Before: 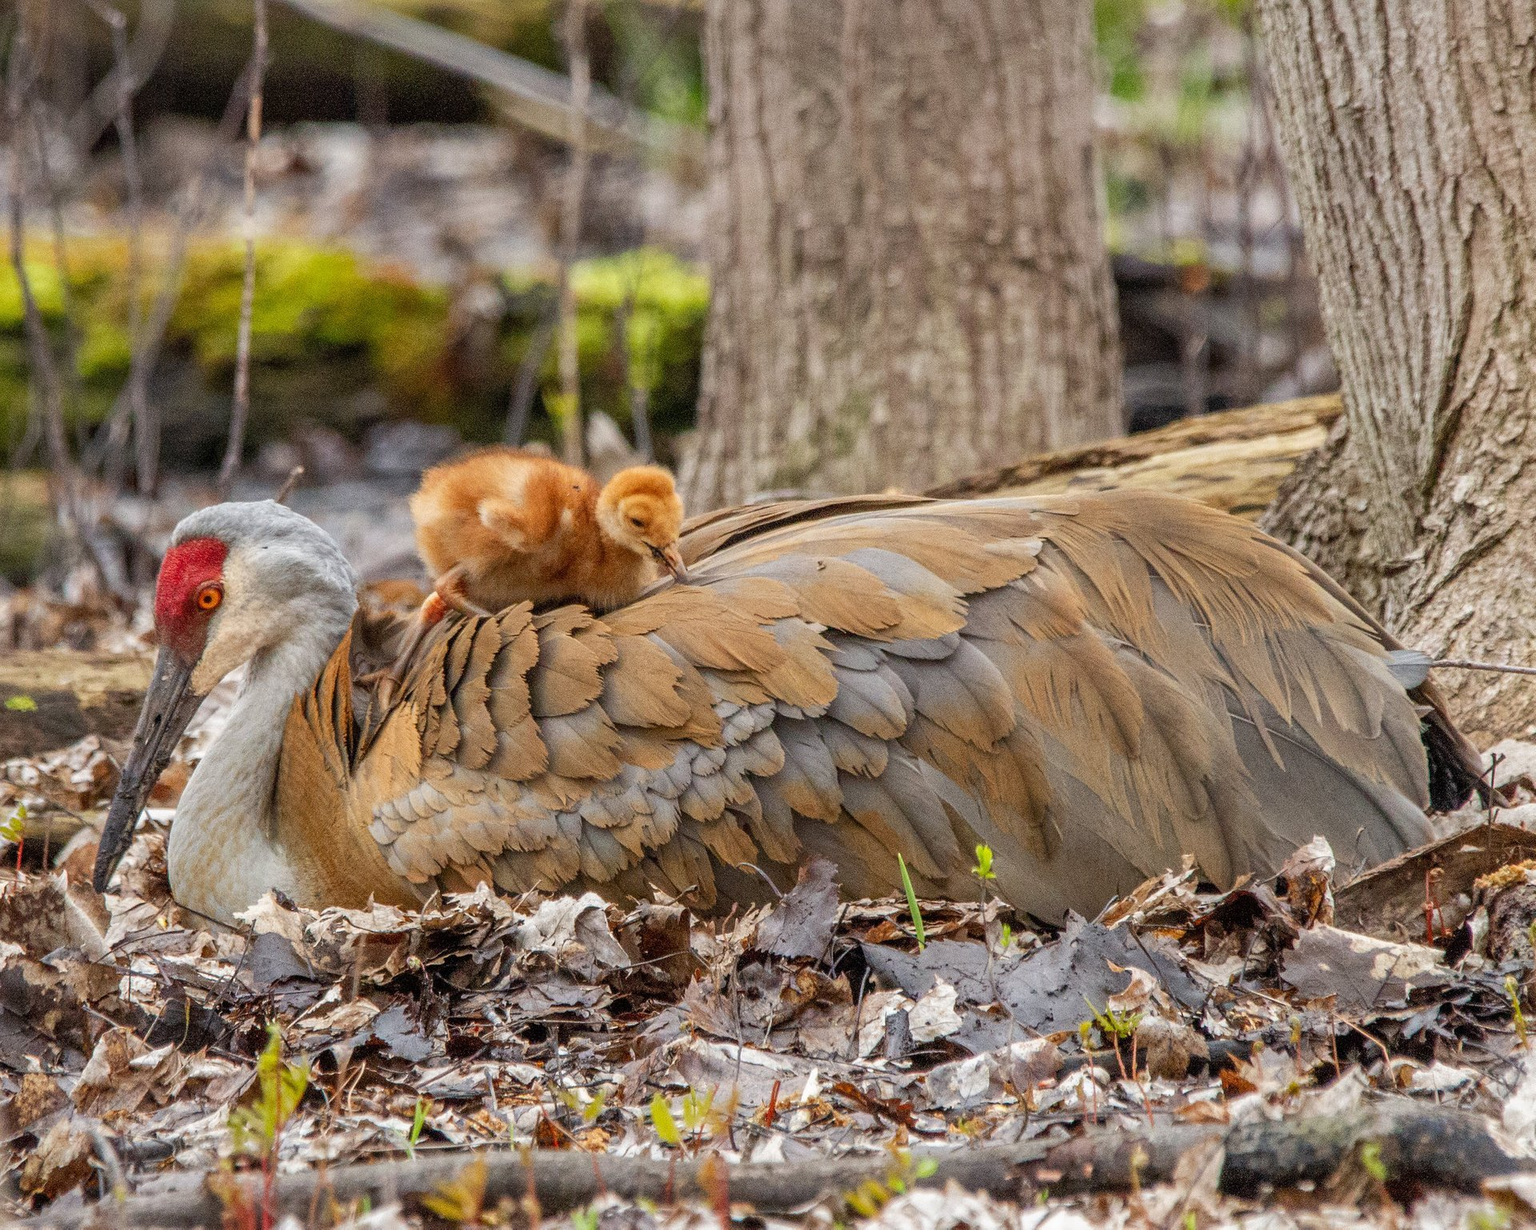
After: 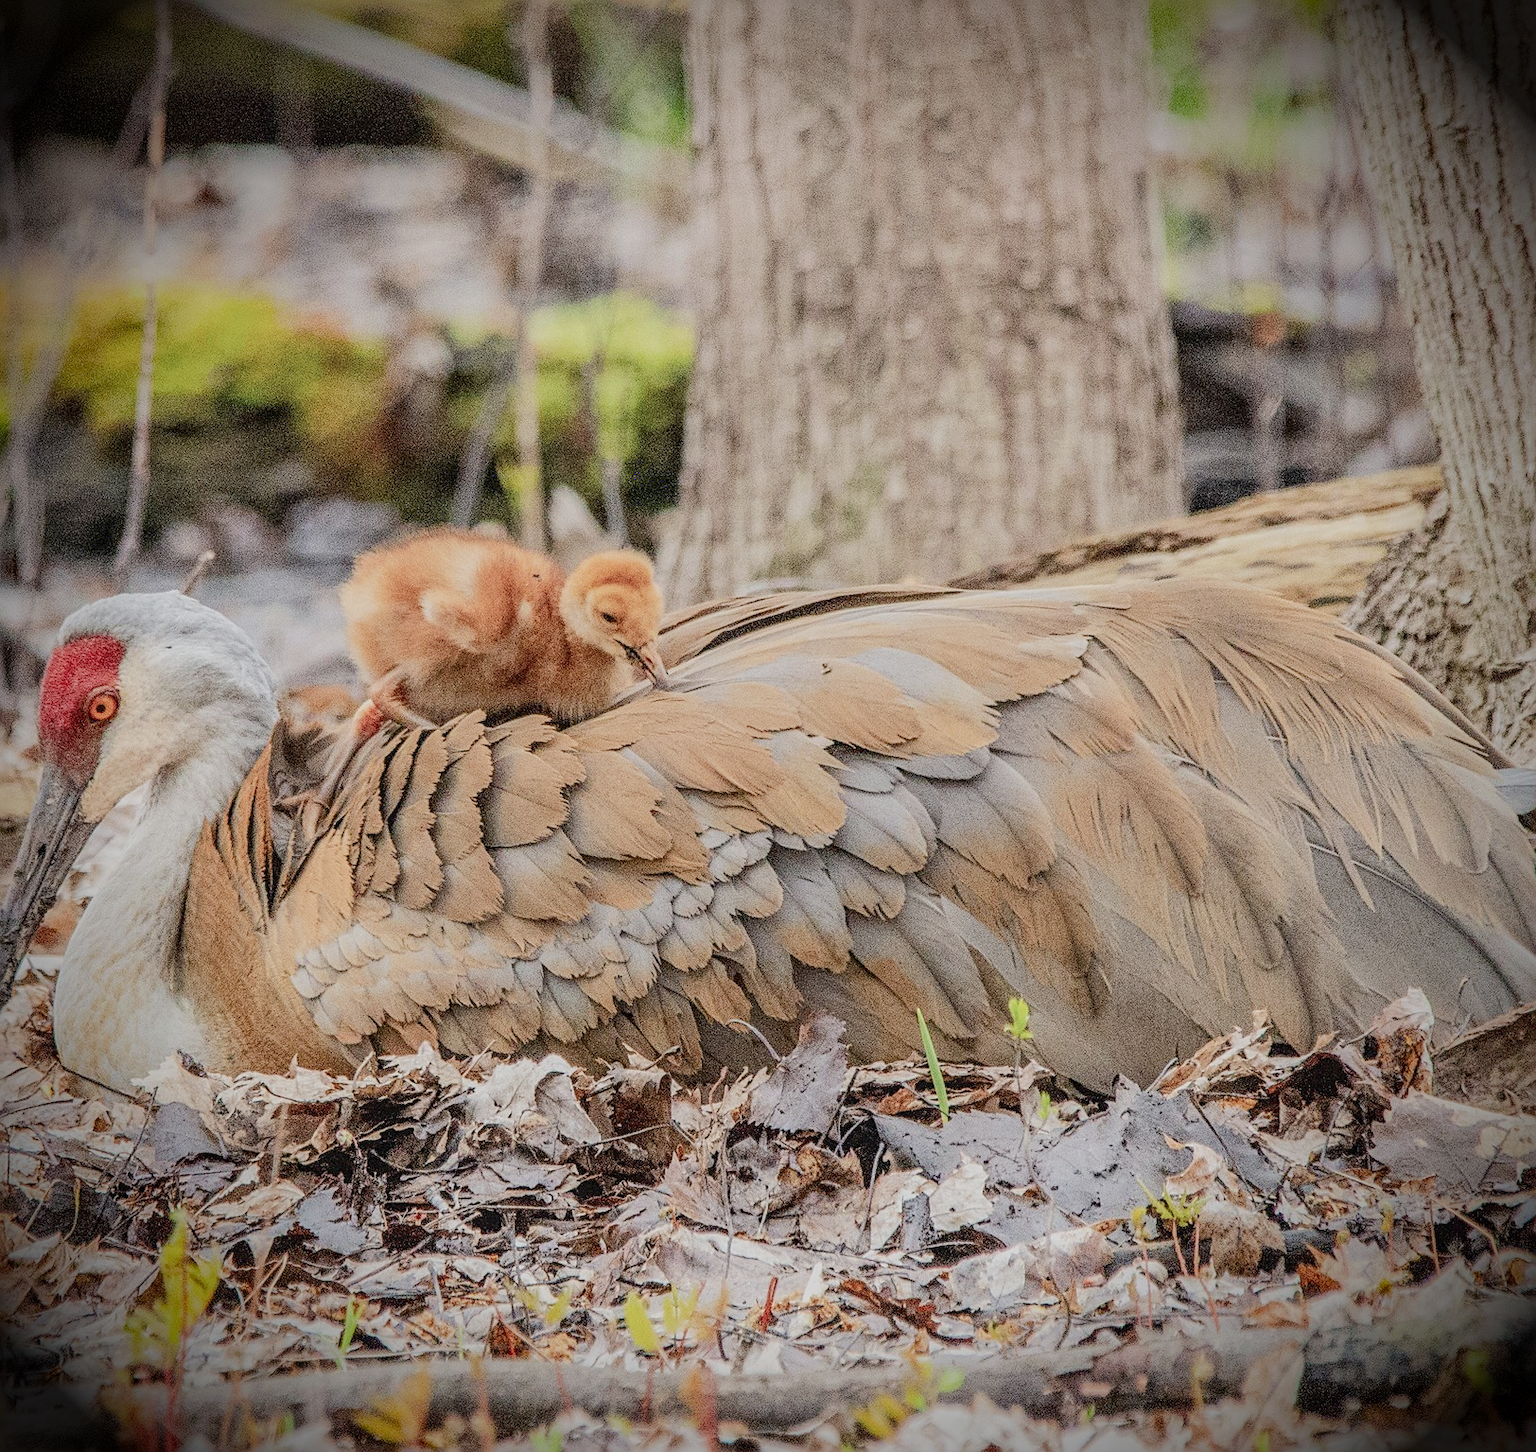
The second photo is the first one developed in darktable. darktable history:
sharpen: on, module defaults
crop: left 7.997%, right 7.372%
local contrast: on, module defaults
tone curve: curves: ch0 [(0, 0) (0.003, 0.077) (0.011, 0.078) (0.025, 0.078) (0.044, 0.08) (0.069, 0.088) (0.1, 0.102) (0.136, 0.12) (0.177, 0.148) (0.224, 0.191) (0.277, 0.261) (0.335, 0.335) (0.399, 0.419) (0.468, 0.522) (0.543, 0.611) (0.623, 0.702) (0.709, 0.779) (0.801, 0.855) (0.898, 0.918) (1, 1)], color space Lab, independent channels, preserve colors none
vignetting: brightness -0.984, saturation 0.494, automatic ratio true, unbound false
filmic rgb: black relative exposure -15.97 EV, white relative exposure 7.99 EV, hardness 4.19, latitude 49.08%, contrast 0.504
exposure: black level correction 0.001, exposure 0.499 EV, compensate highlight preservation false
tone equalizer: -8 EV -0.42 EV, -7 EV -0.384 EV, -6 EV -0.353 EV, -5 EV -0.206 EV, -3 EV 0.246 EV, -2 EV 0.337 EV, -1 EV 0.363 EV, +0 EV 0.443 EV, edges refinement/feathering 500, mask exposure compensation -1.57 EV, preserve details no
